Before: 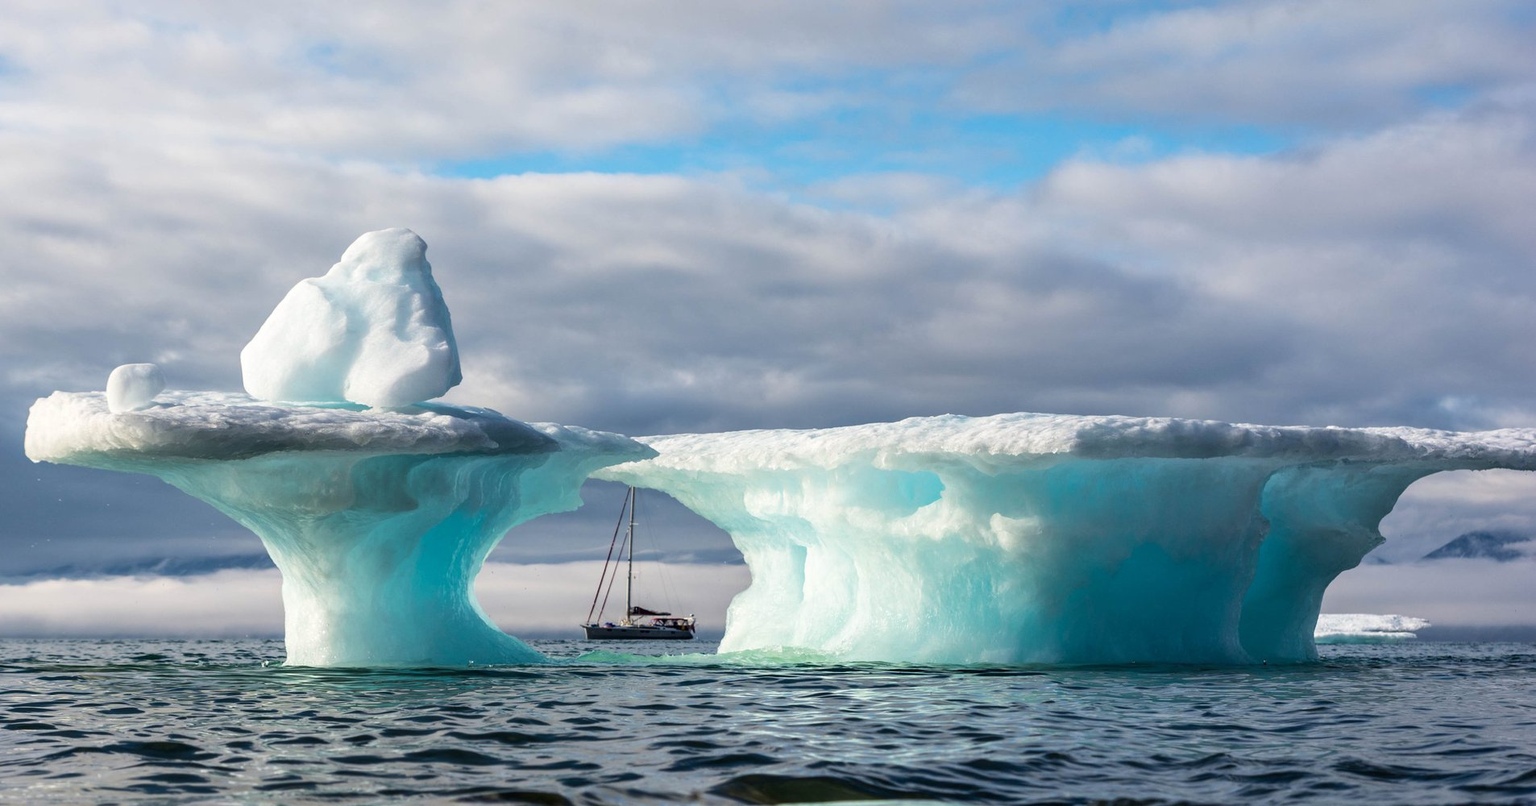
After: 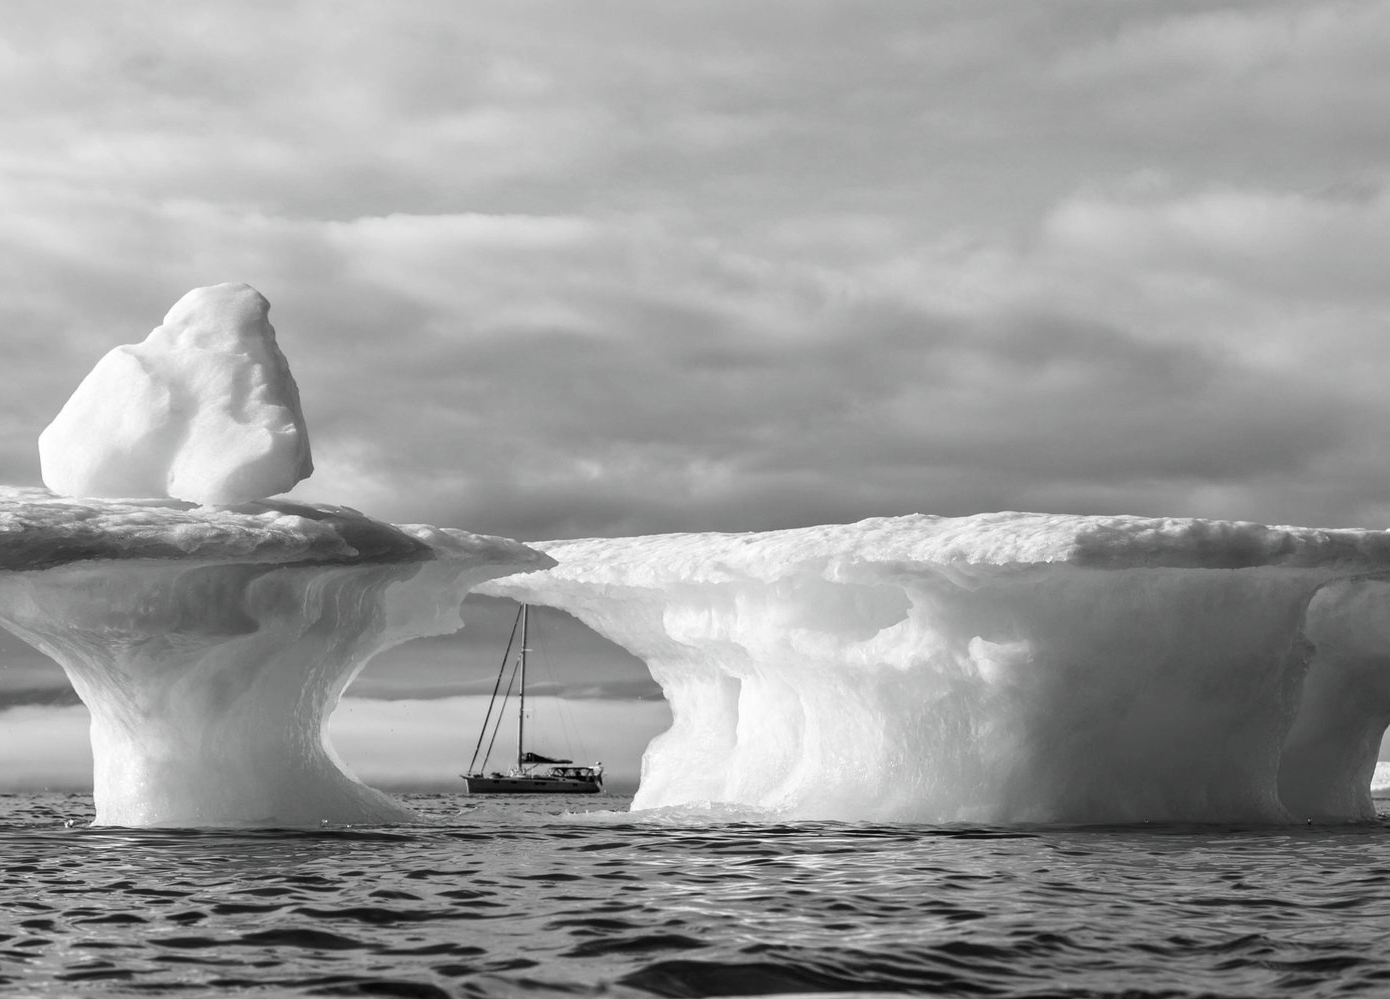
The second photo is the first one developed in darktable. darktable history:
contrast brightness saturation: saturation -0.989
crop: left 13.658%, right 13.383%
